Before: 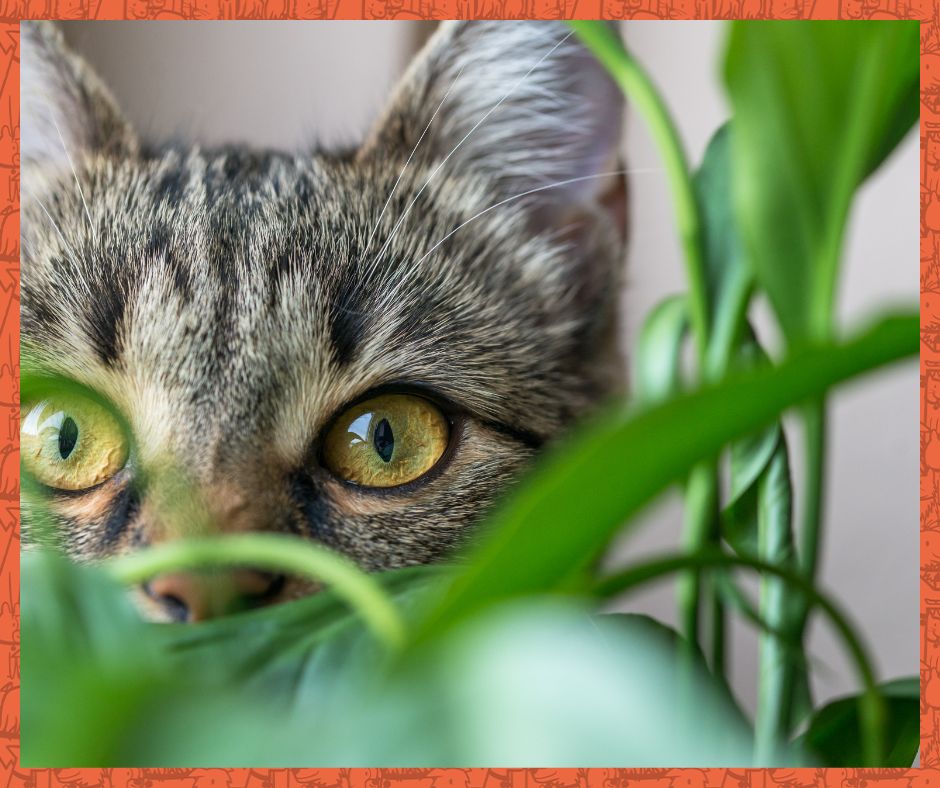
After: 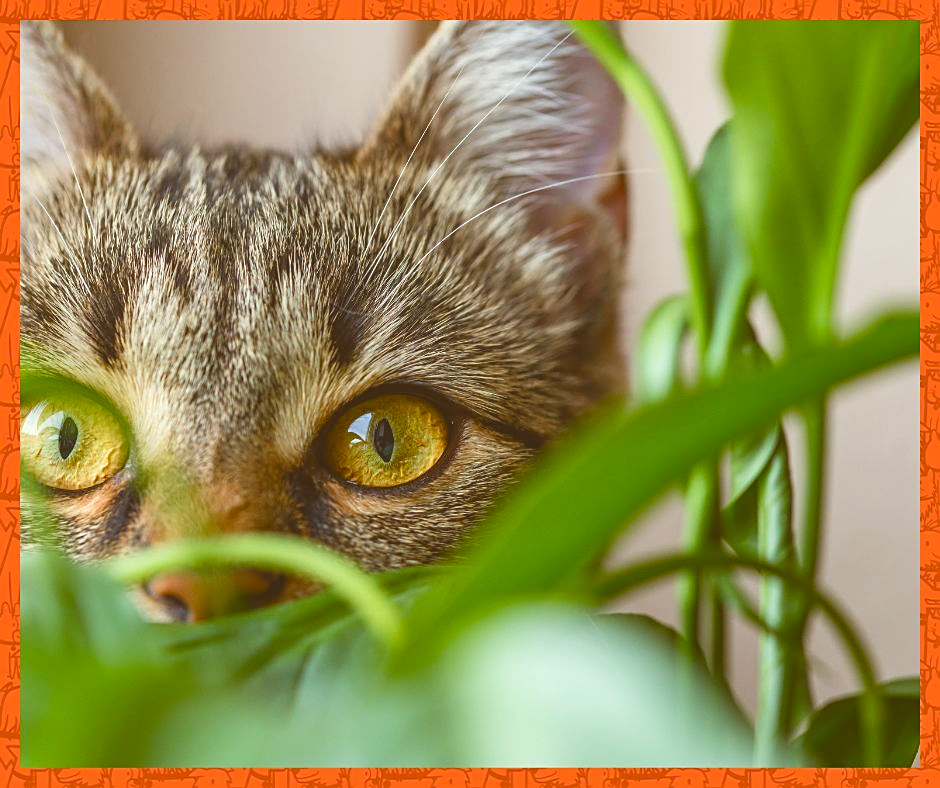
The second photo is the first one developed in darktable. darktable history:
color balance rgb: power › luminance 9.852%, power › chroma 2.823%, power › hue 59.2°, global offset › luminance 1.976%, perceptual saturation grading › global saturation 25.392%, perceptual saturation grading › highlights -27.729%, perceptual saturation grading › shadows 33.294%
sharpen: on, module defaults
